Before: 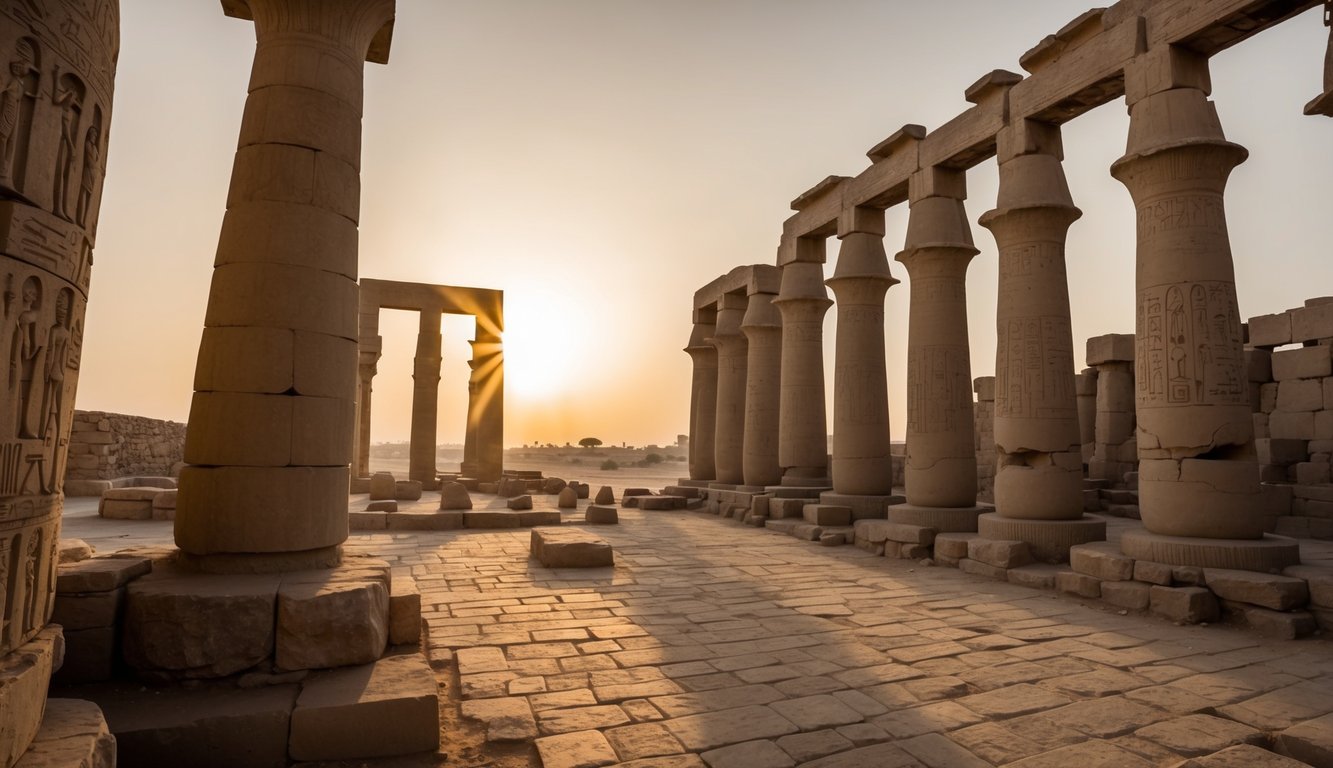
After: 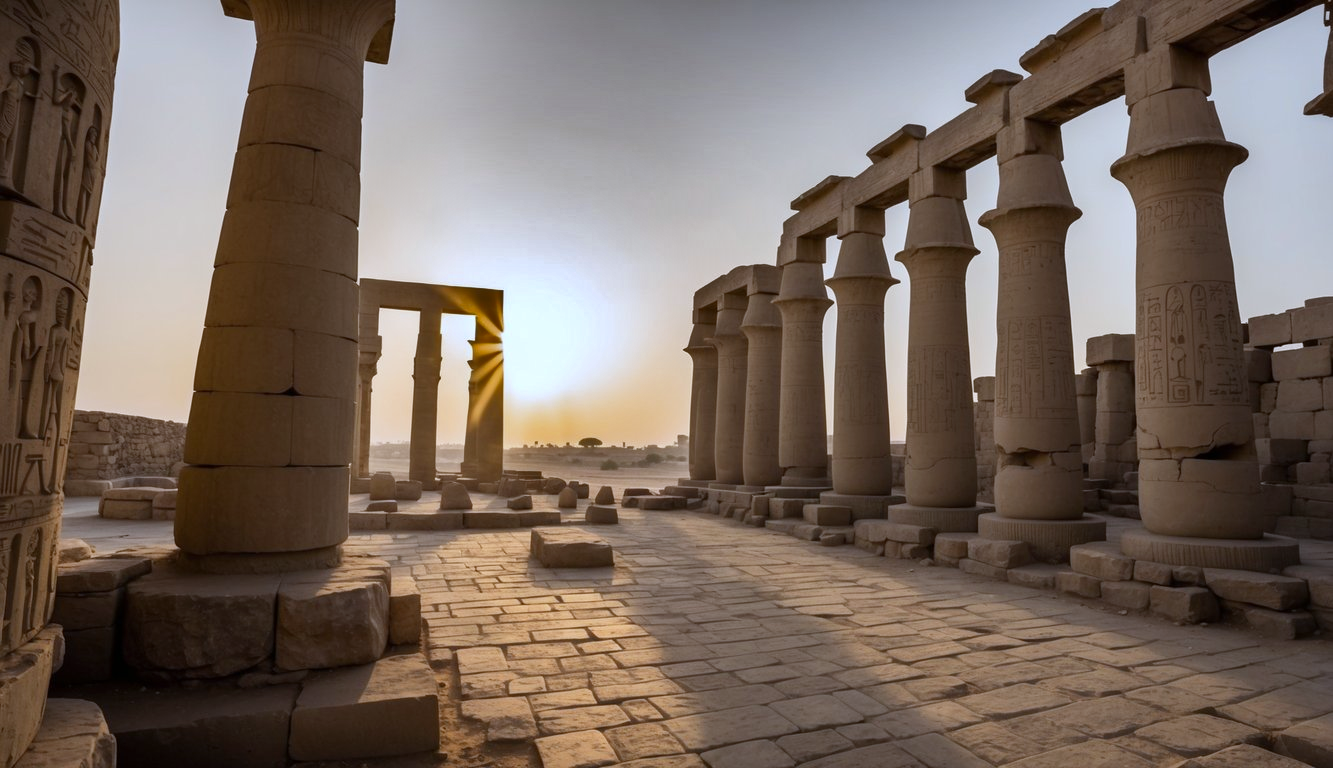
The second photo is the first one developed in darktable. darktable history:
white balance: red 0.926, green 1.003, blue 1.133
shadows and highlights: shadows 20.91, highlights -82.73, soften with gaussian
